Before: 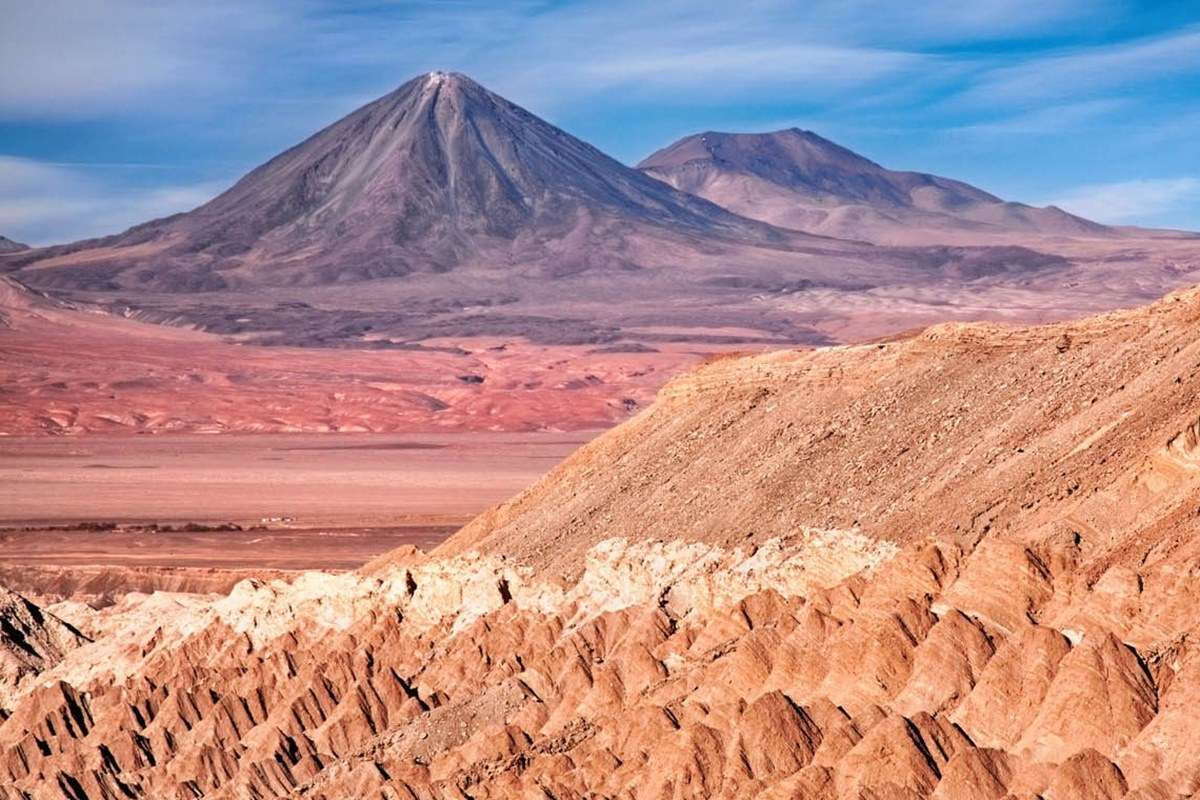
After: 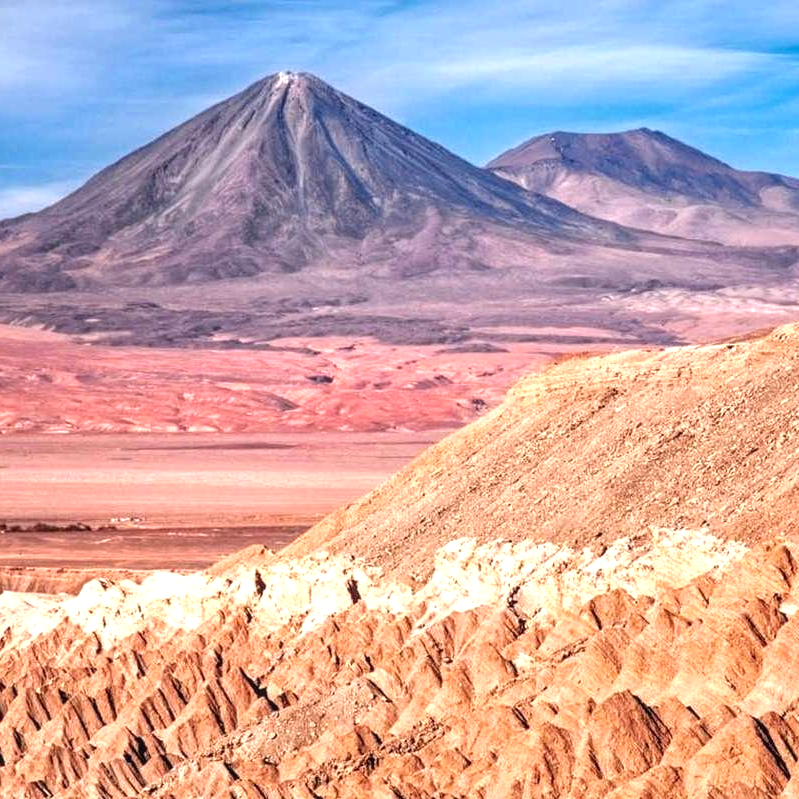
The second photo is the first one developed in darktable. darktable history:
crop and rotate: left 12.648%, right 20.685%
local contrast: on, module defaults
exposure: exposure 0.564 EV, compensate highlight preservation false
